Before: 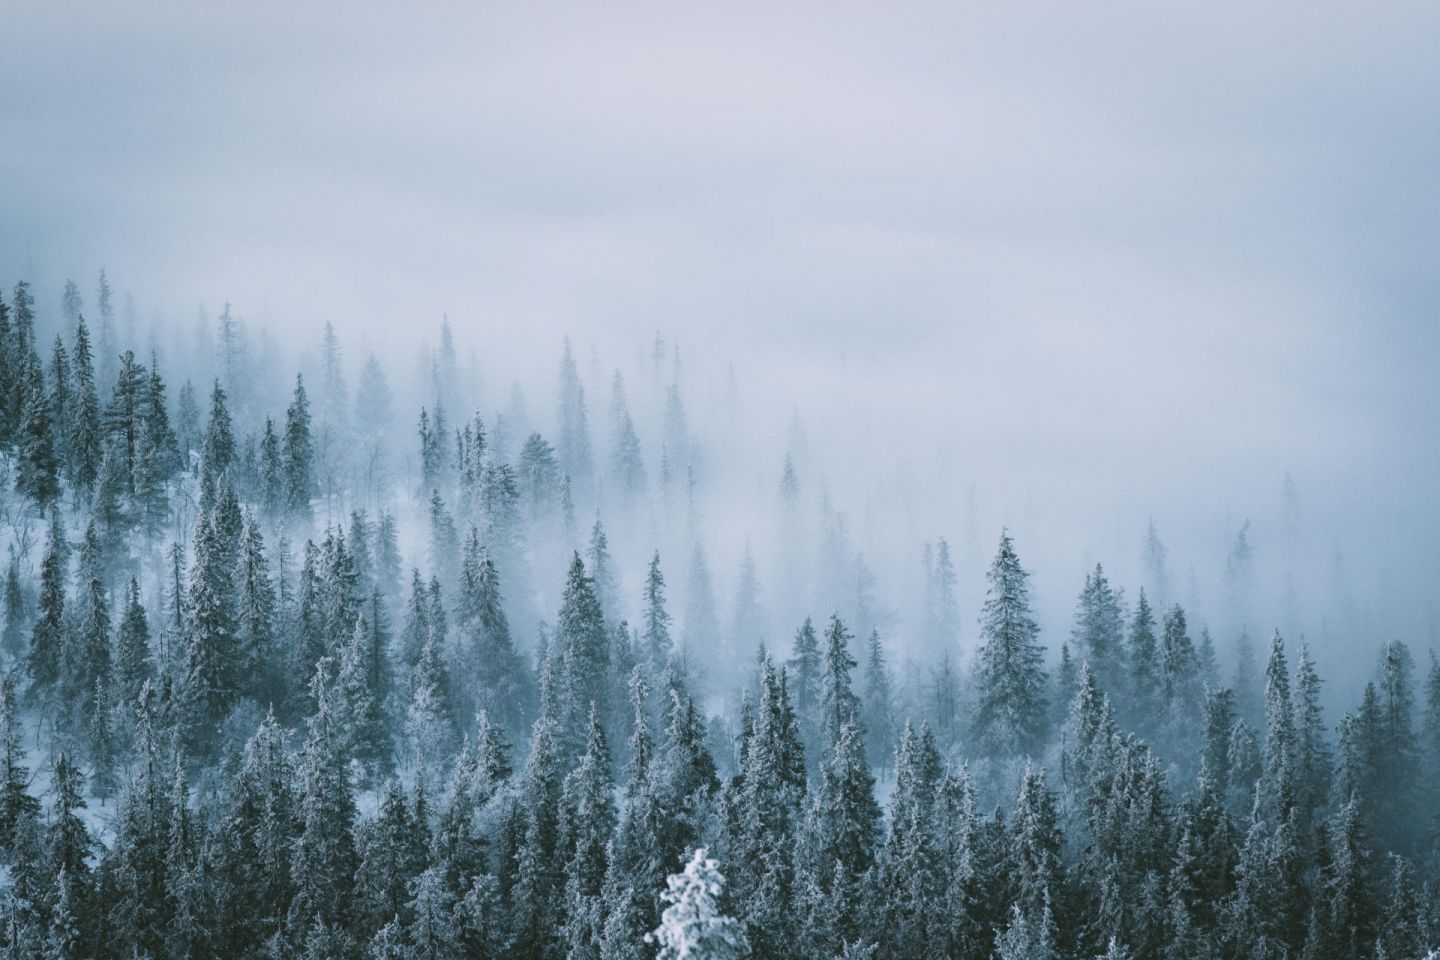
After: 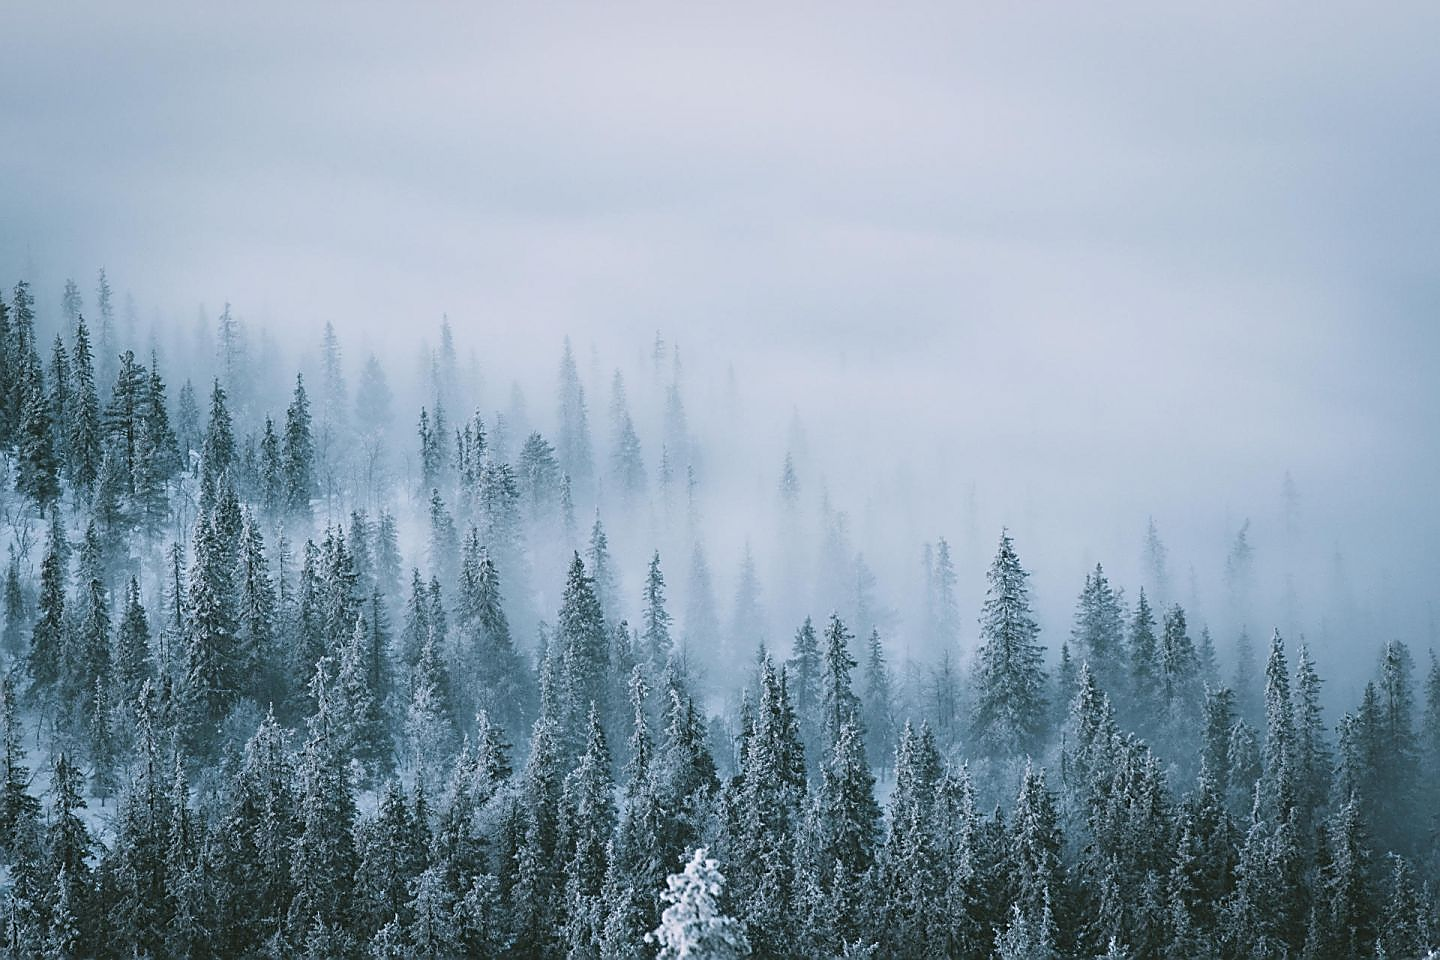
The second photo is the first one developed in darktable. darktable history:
sharpen: radius 1.407, amount 1.245, threshold 0.739
color zones: curves: ch2 [(0, 0.5) (0.143, 0.5) (0.286, 0.489) (0.415, 0.421) (0.571, 0.5) (0.714, 0.5) (0.857, 0.5) (1, 0.5)]
